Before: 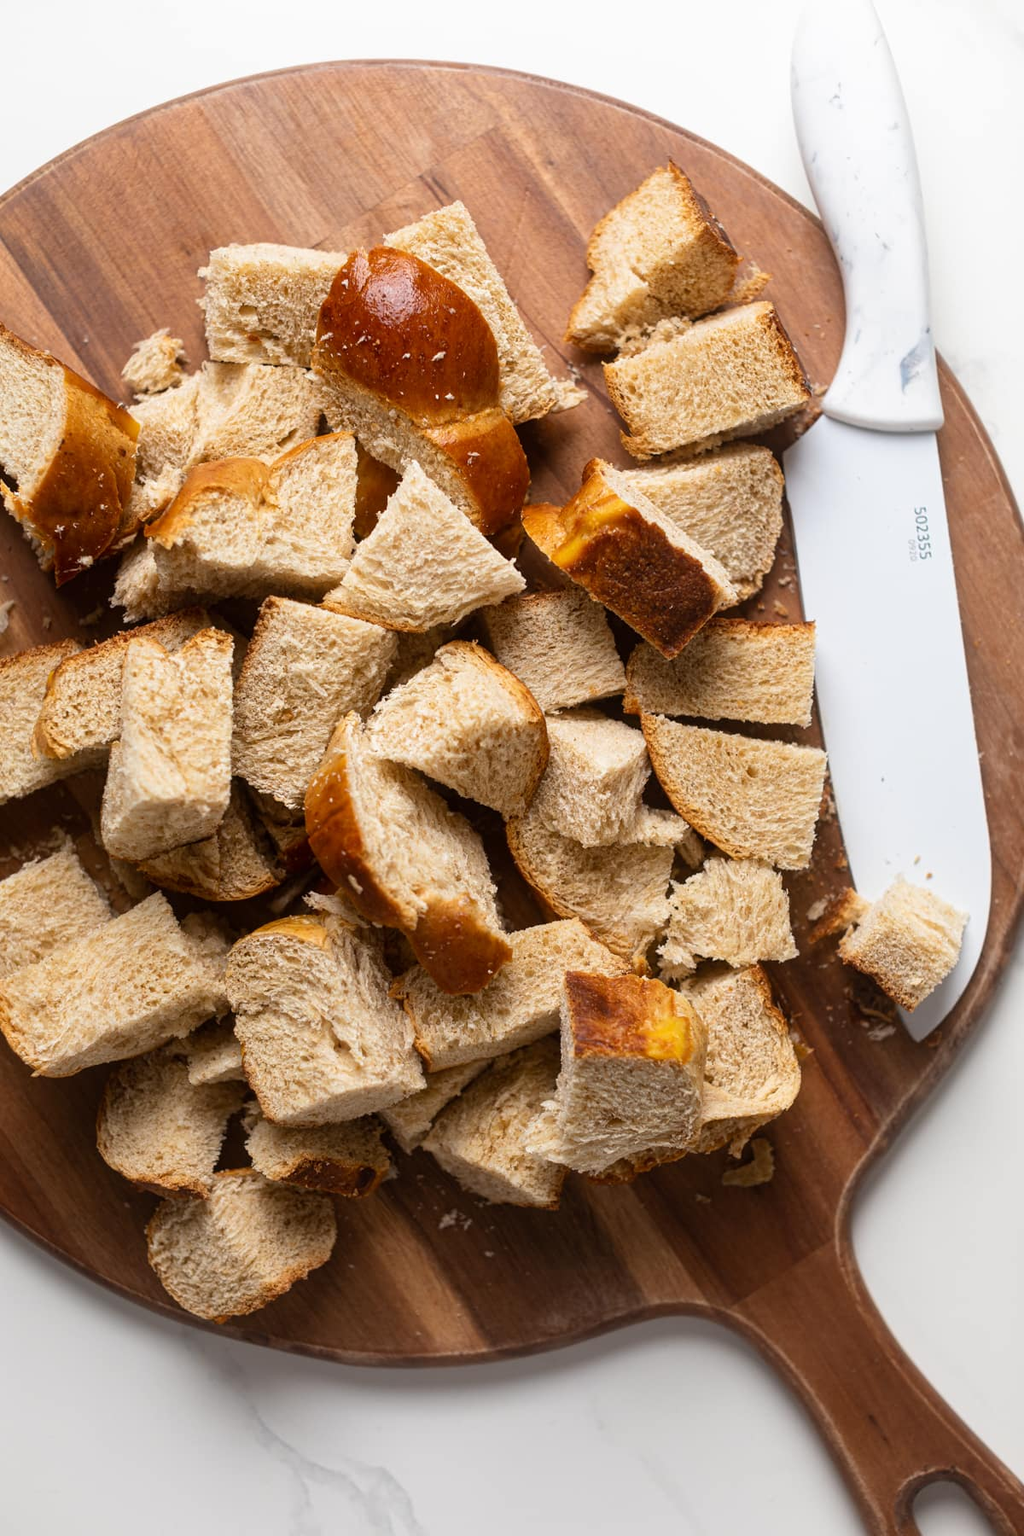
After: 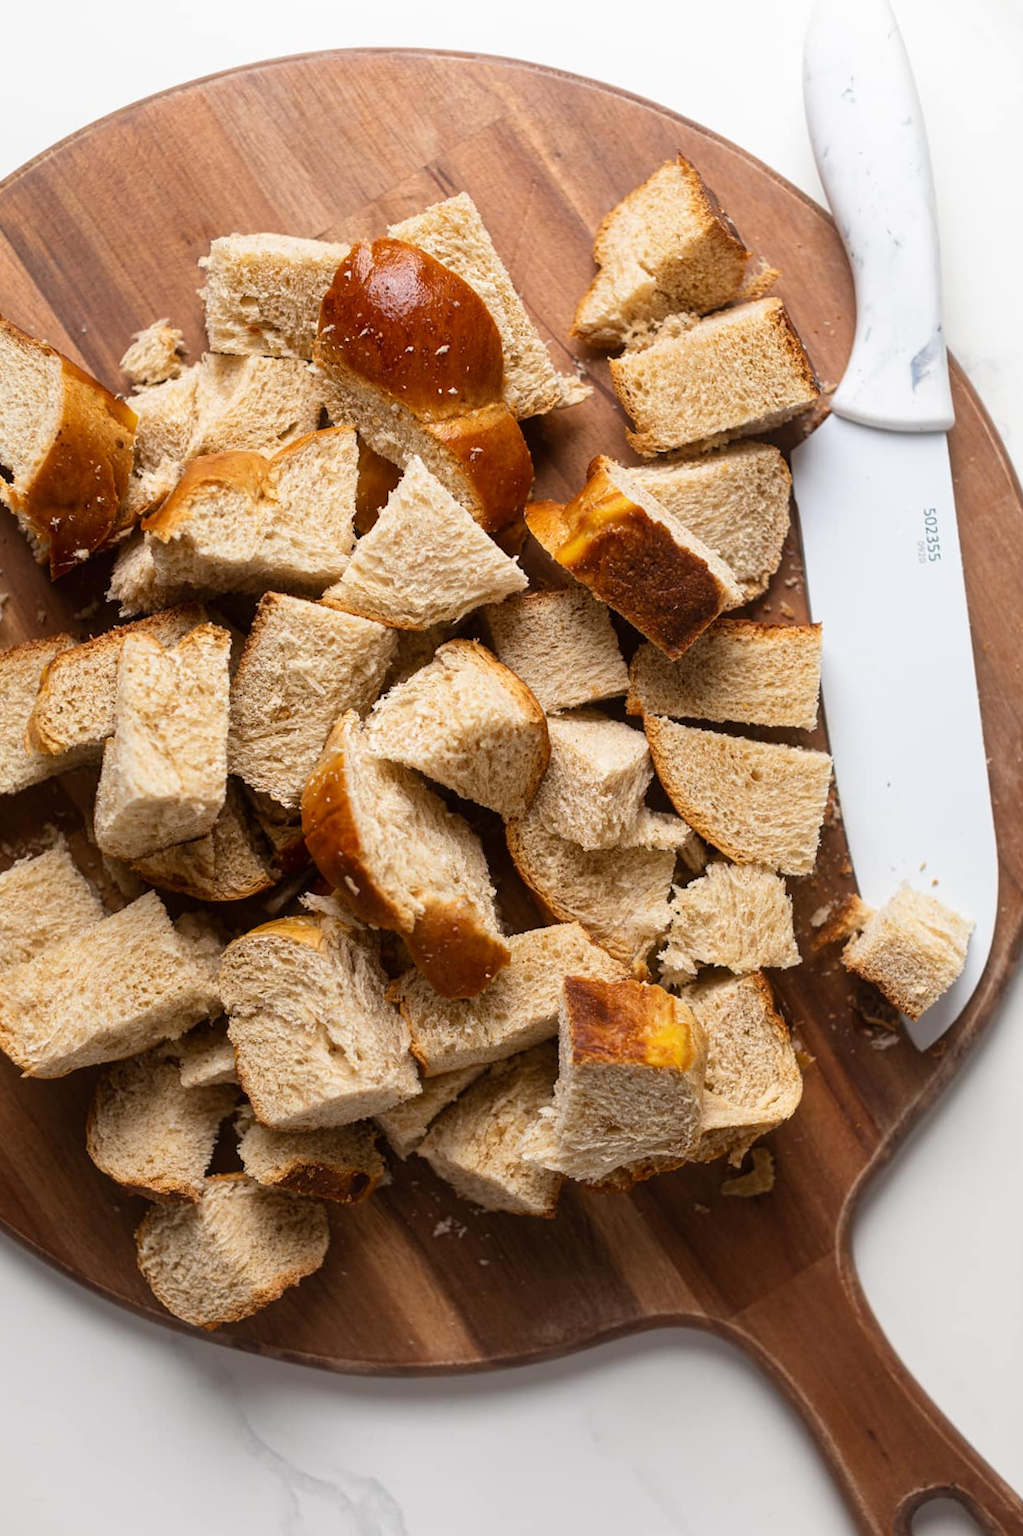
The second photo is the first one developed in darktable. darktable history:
crop and rotate: angle -0.594°
